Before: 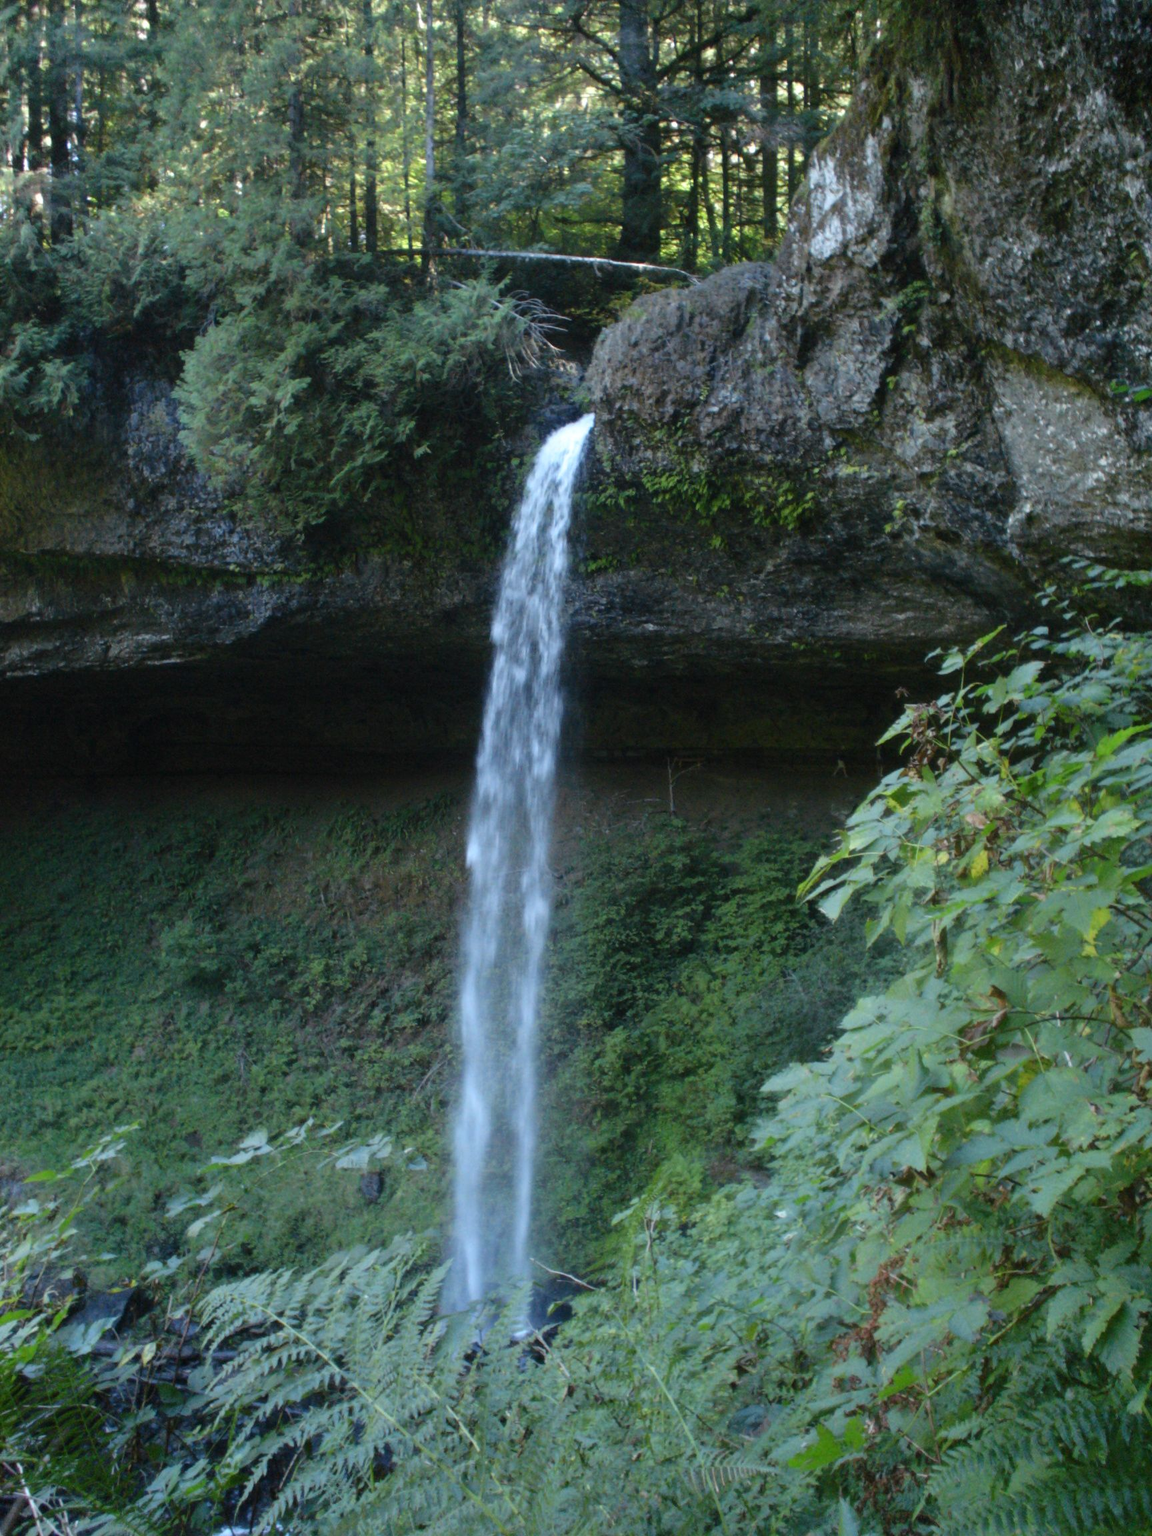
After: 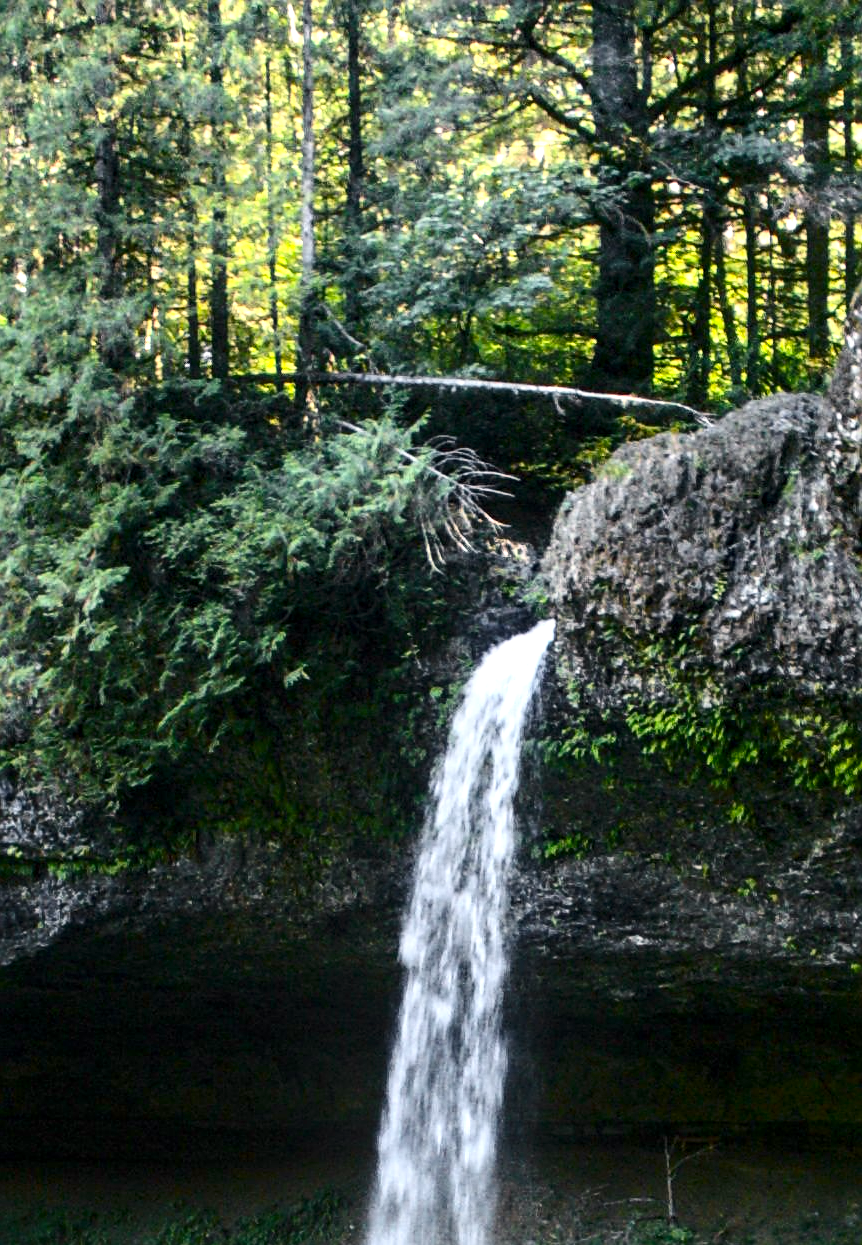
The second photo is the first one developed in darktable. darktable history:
color balance rgb: shadows lift › luminance -9.145%, highlights gain › chroma 2.978%, highlights gain › hue 54.41°, perceptual saturation grading › global saturation 25.285%
exposure: black level correction 0, exposure 0.697 EV, compensate highlight preservation false
local contrast: highlights 43%, shadows 63%, detail 137%, midtone range 0.517
crop: left 19.548%, right 30.565%, bottom 45.933%
sharpen: on, module defaults
contrast brightness saturation: contrast 0.275
color zones: curves: ch1 [(0.25, 0.61) (0.75, 0.248)]
levels: mode automatic
